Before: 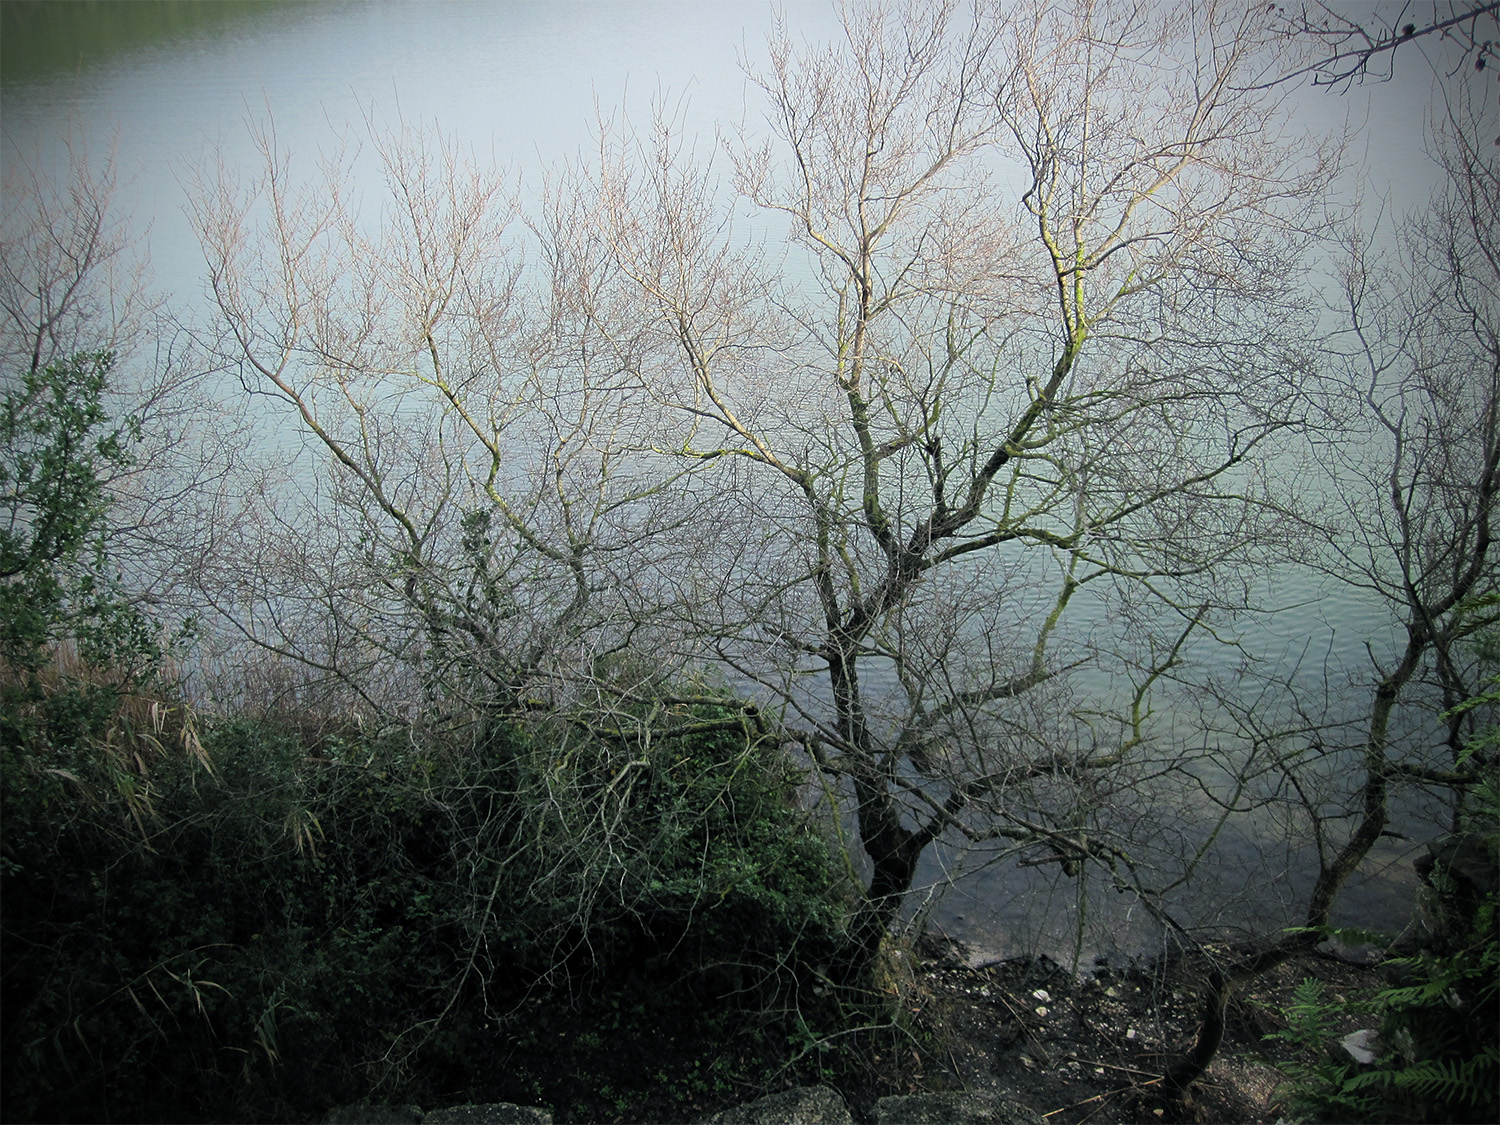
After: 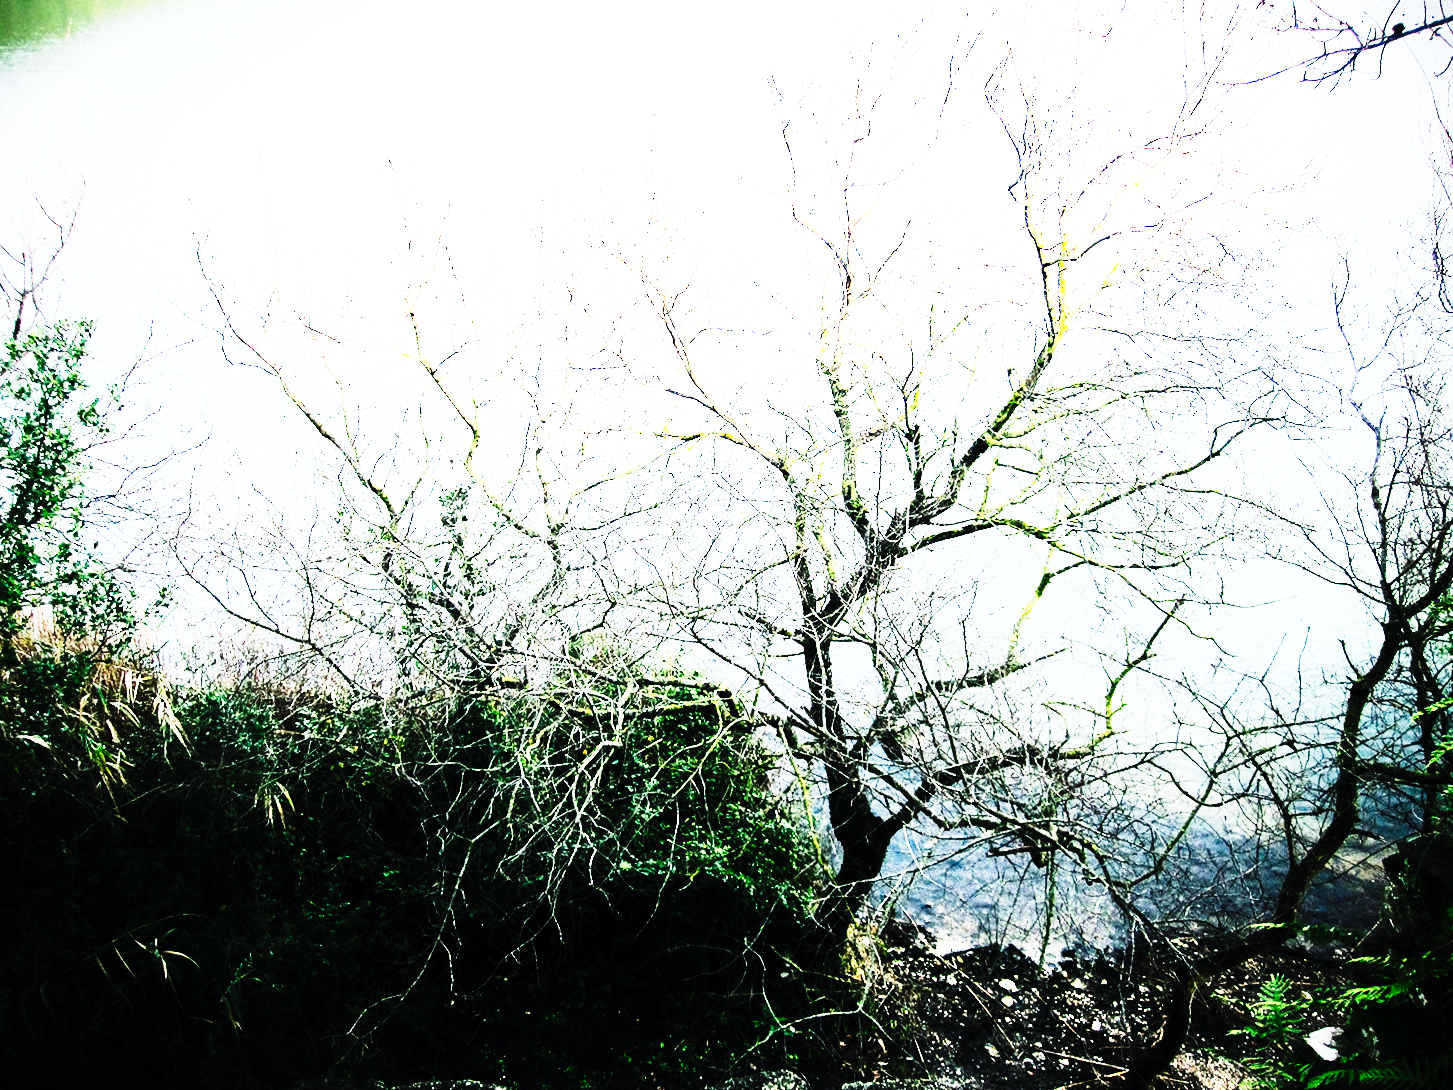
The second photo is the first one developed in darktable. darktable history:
crop and rotate: angle -1.38°
exposure: black level correction 0, exposure 1.618 EV, compensate highlight preservation false
contrast brightness saturation: contrast 0.4, brightness 0.042, saturation 0.26
tone curve: curves: ch0 [(0, 0) (0.003, 0.001) (0.011, 0.005) (0.025, 0.009) (0.044, 0.014) (0.069, 0.018) (0.1, 0.025) (0.136, 0.029) (0.177, 0.042) (0.224, 0.064) (0.277, 0.107) (0.335, 0.182) (0.399, 0.3) (0.468, 0.462) (0.543, 0.639) (0.623, 0.802) (0.709, 0.916) (0.801, 0.963) (0.898, 0.988) (1, 1)], preserve colors none
